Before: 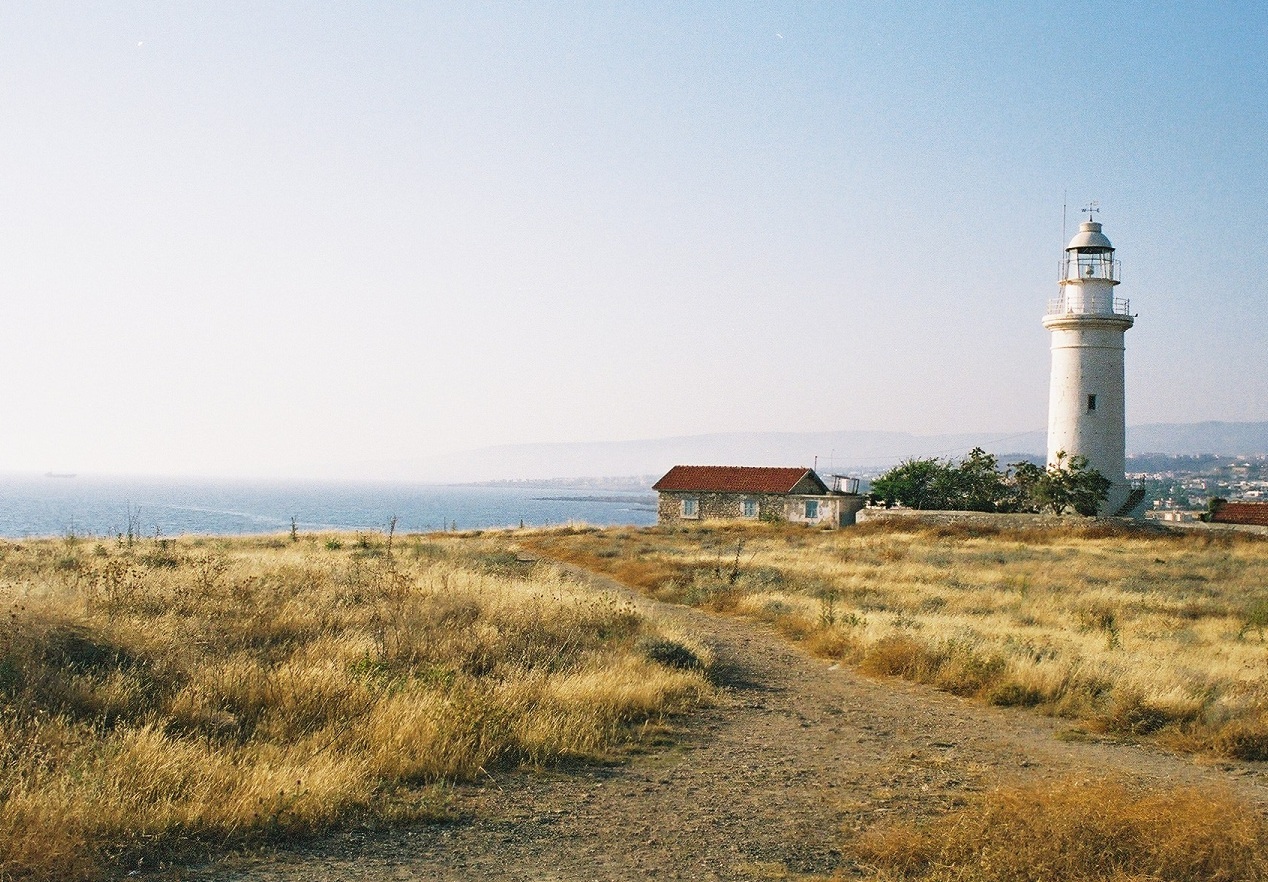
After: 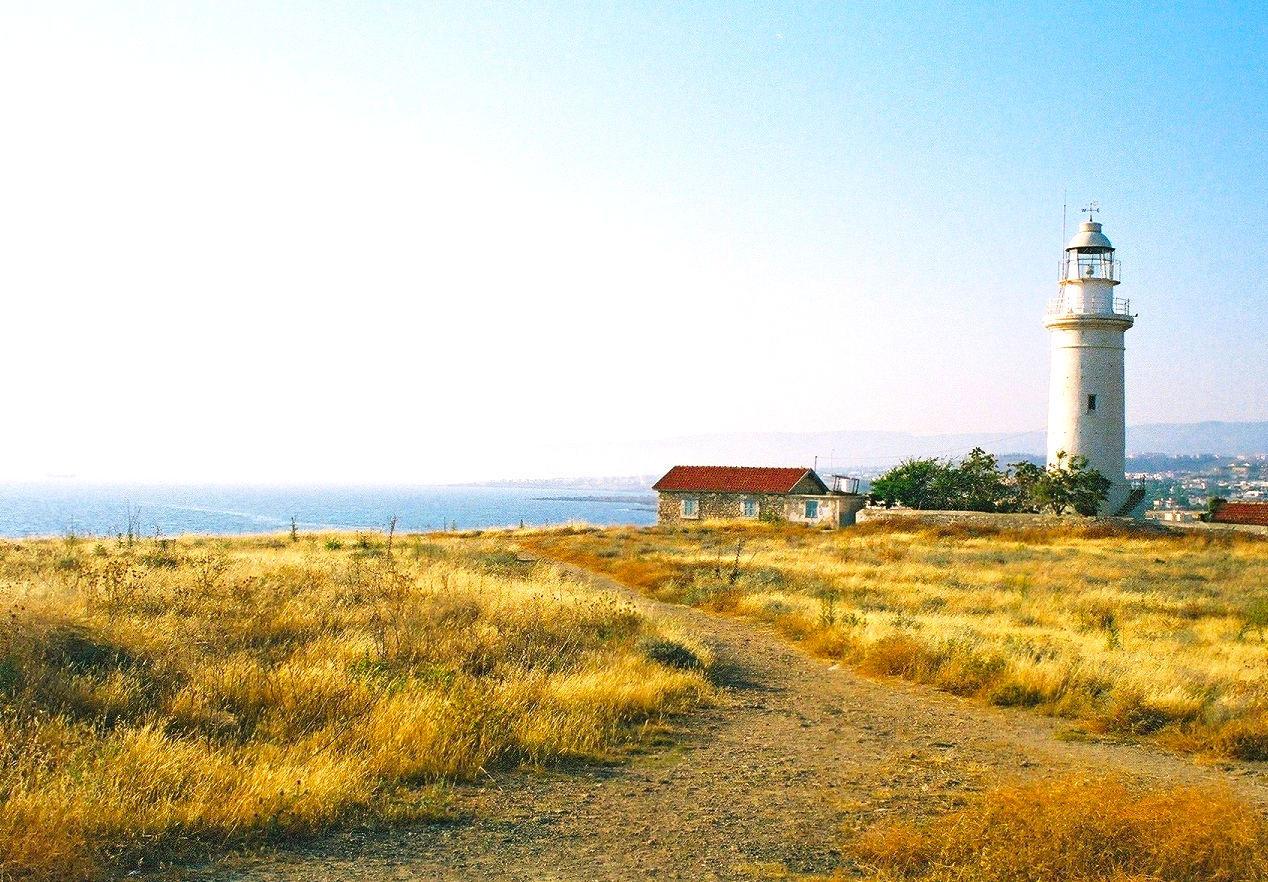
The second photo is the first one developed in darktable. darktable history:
contrast brightness saturation: saturation 0.518
exposure: exposure 0.402 EV, compensate highlight preservation false
